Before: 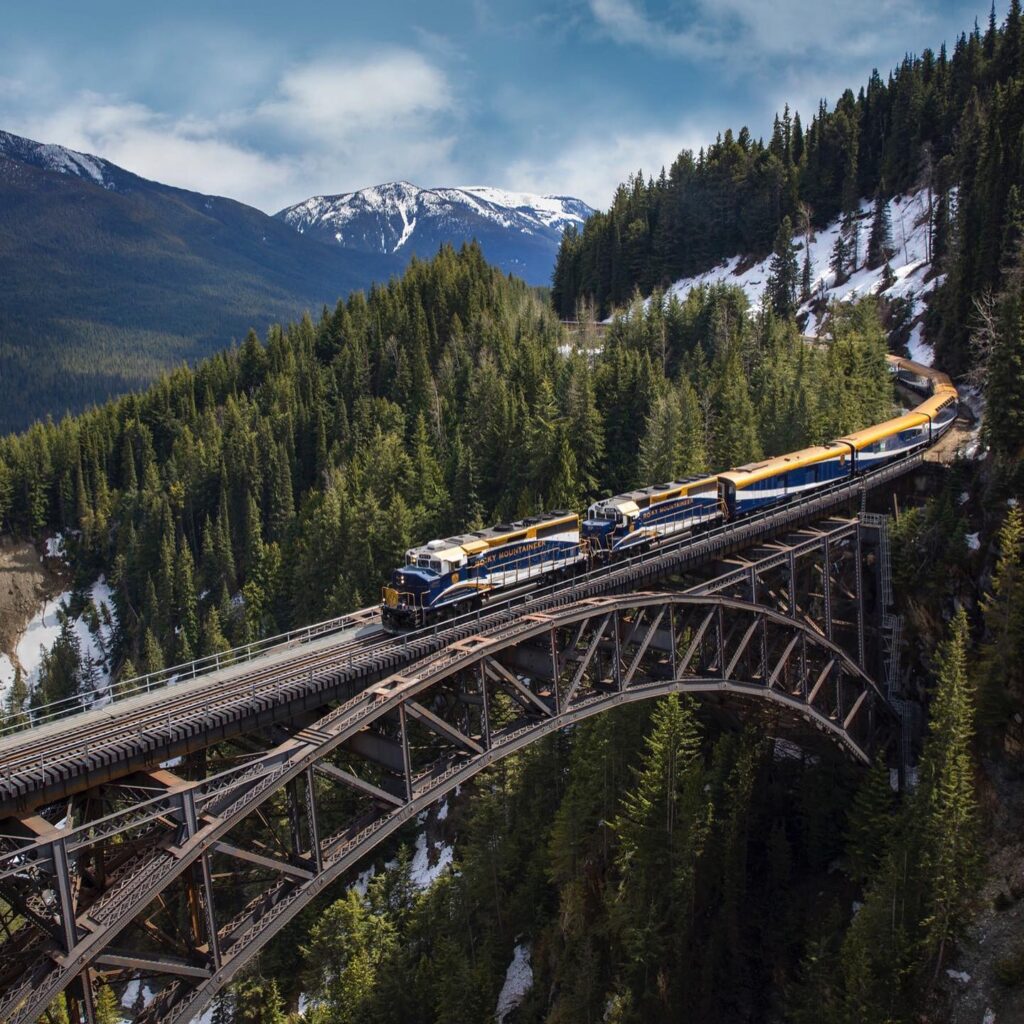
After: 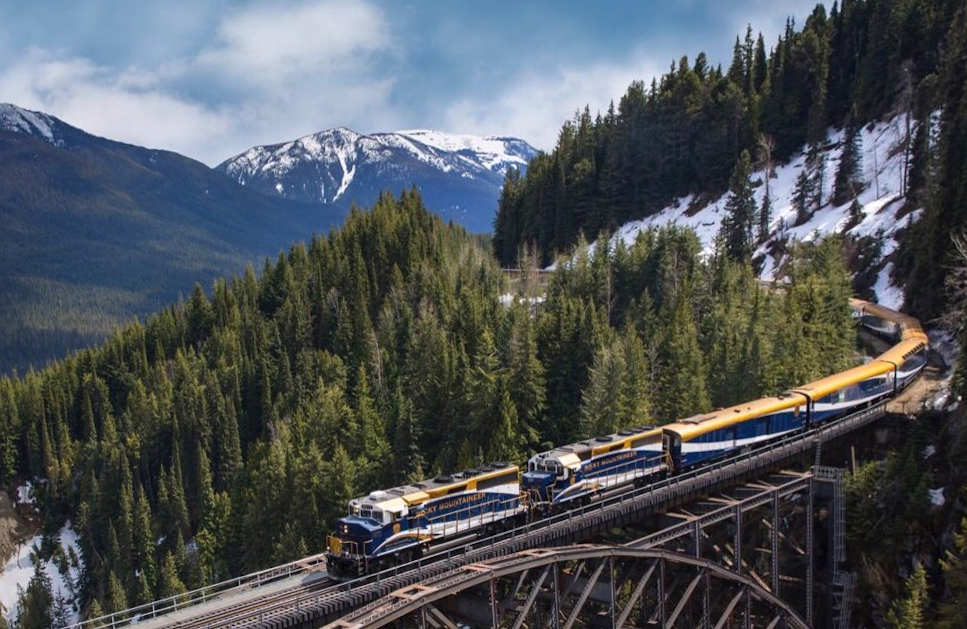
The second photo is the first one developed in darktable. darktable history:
crop and rotate: top 4.848%, bottom 29.503%
white balance: red 1.009, blue 1.027
rotate and perspective: rotation 0.062°, lens shift (vertical) 0.115, lens shift (horizontal) -0.133, crop left 0.047, crop right 0.94, crop top 0.061, crop bottom 0.94
